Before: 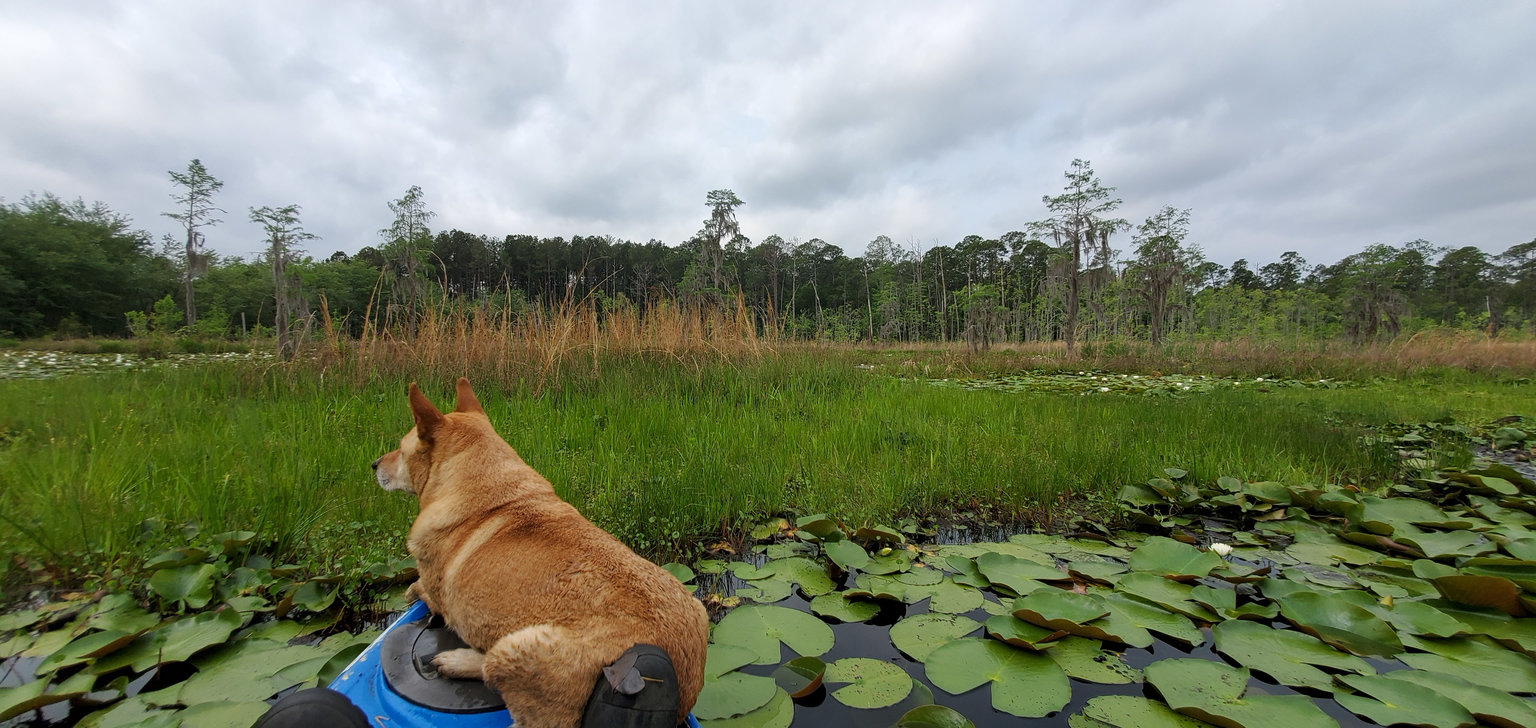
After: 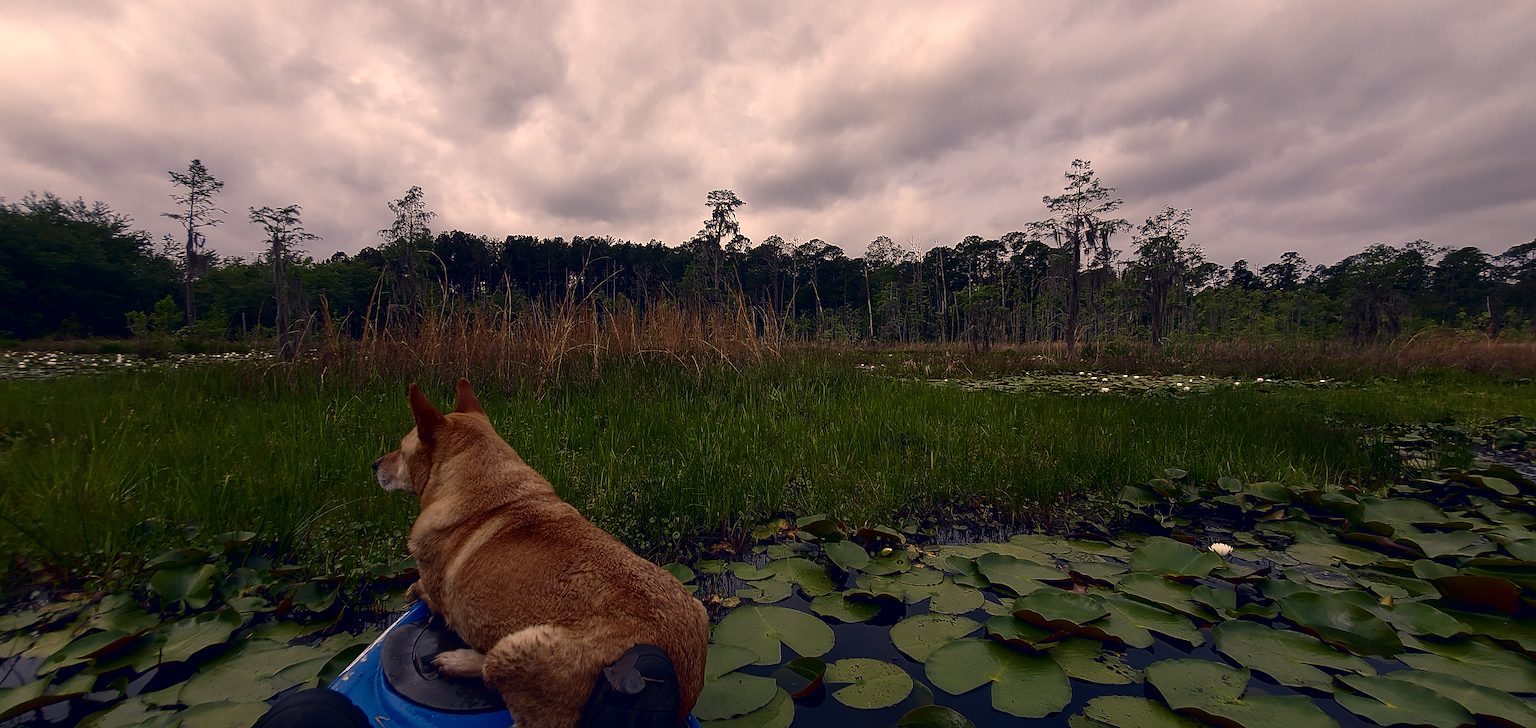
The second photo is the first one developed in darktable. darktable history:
sharpen: on, module defaults
contrast brightness saturation: brightness -0.52
color correction: highlights a* 19.59, highlights b* 27.49, shadows a* 3.46, shadows b* -17.28, saturation 0.73
